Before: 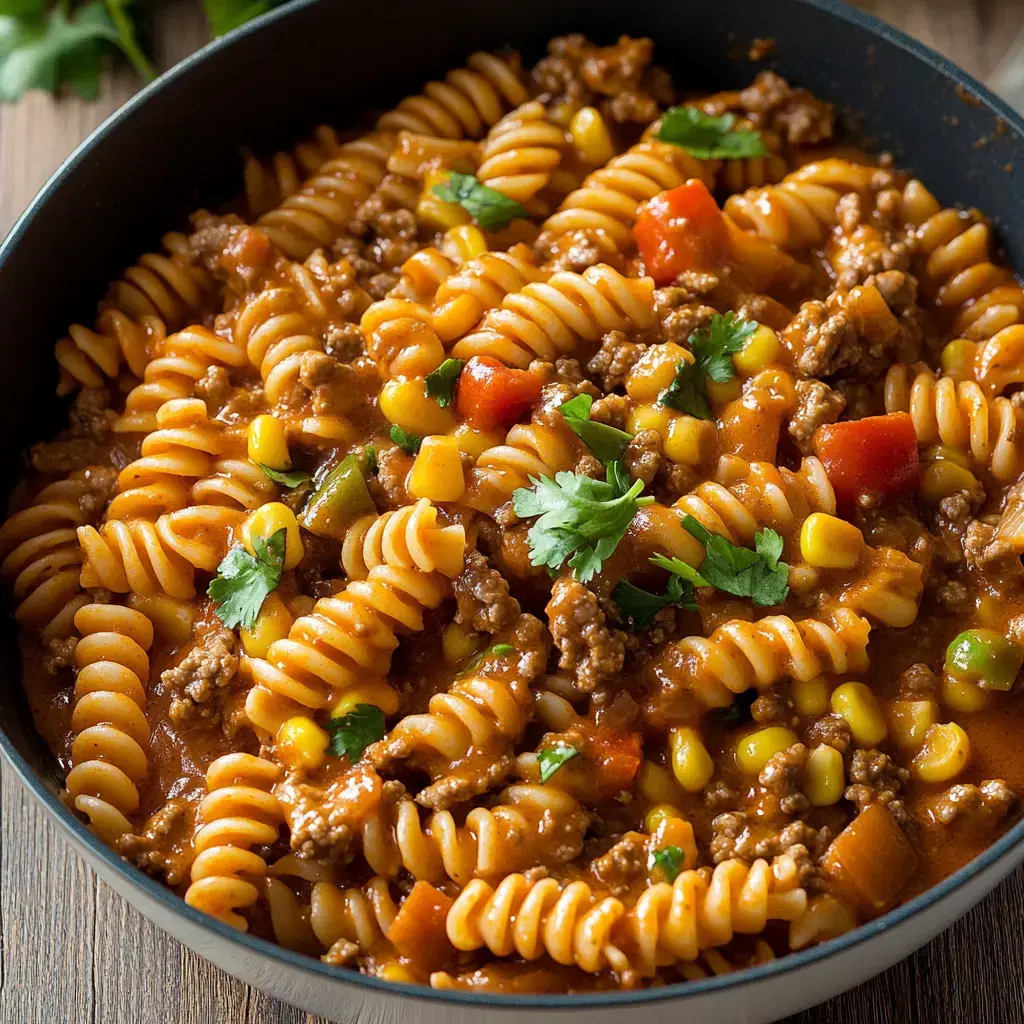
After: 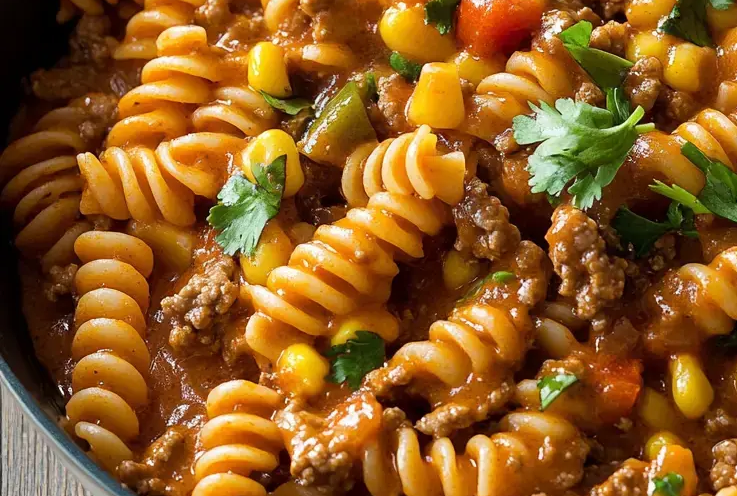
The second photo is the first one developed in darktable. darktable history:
crop: top 36.498%, right 27.964%, bottom 14.995%
white balance: emerald 1
